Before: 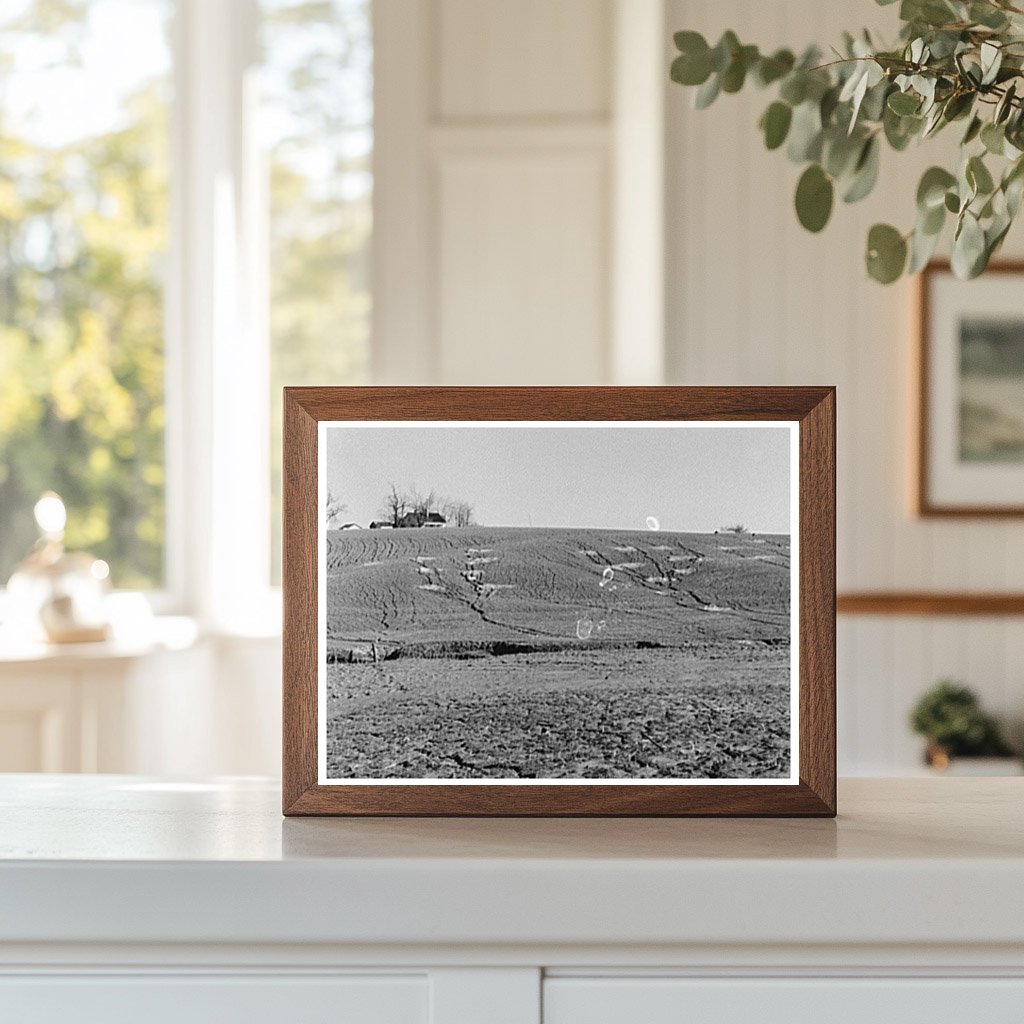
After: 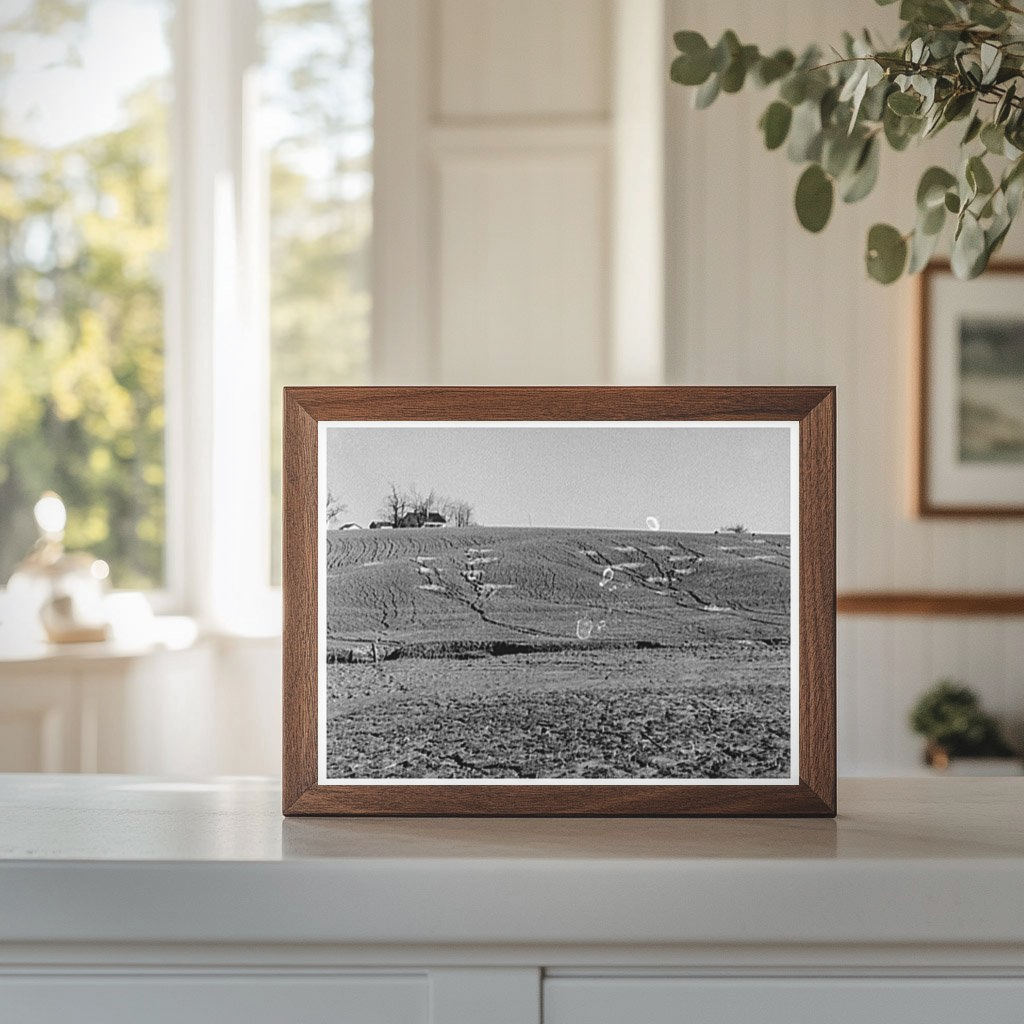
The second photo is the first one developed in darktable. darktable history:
local contrast: on, module defaults
exposure: black level correction -0.015, exposure -0.131 EV, compensate highlight preservation false
vignetting: brightness -0.383, saturation 0.012, center (-0.064, -0.306), dithering 8-bit output
